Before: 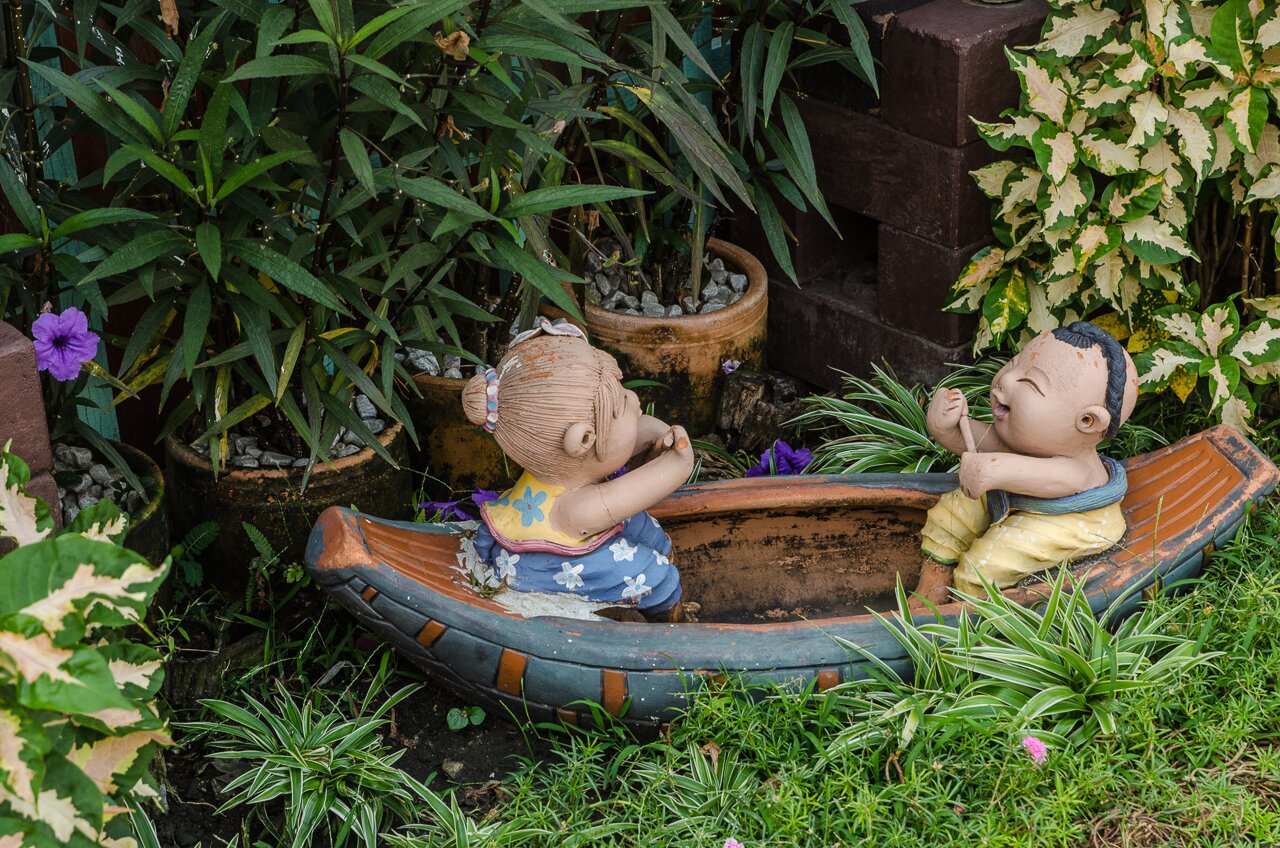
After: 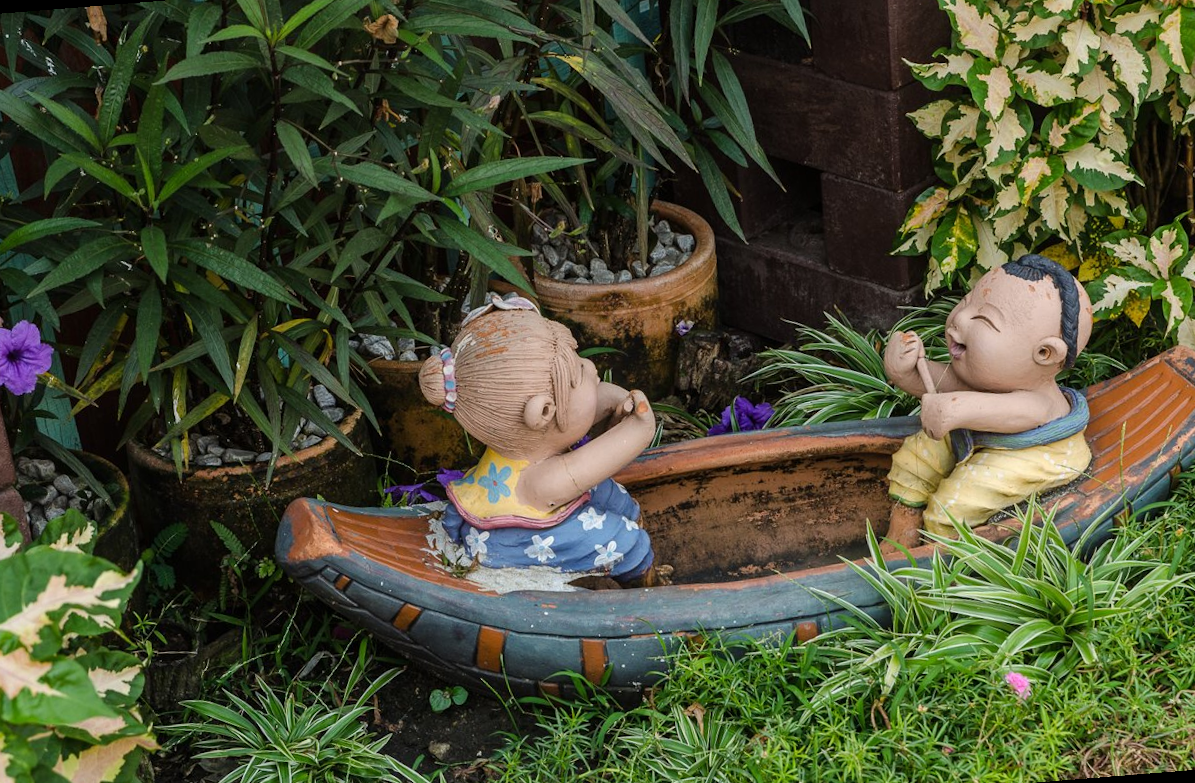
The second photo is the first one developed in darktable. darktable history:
rotate and perspective: rotation -4.57°, crop left 0.054, crop right 0.944, crop top 0.087, crop bottom 0.914
bloom: size 9%, threshold 100%, strength 7%
